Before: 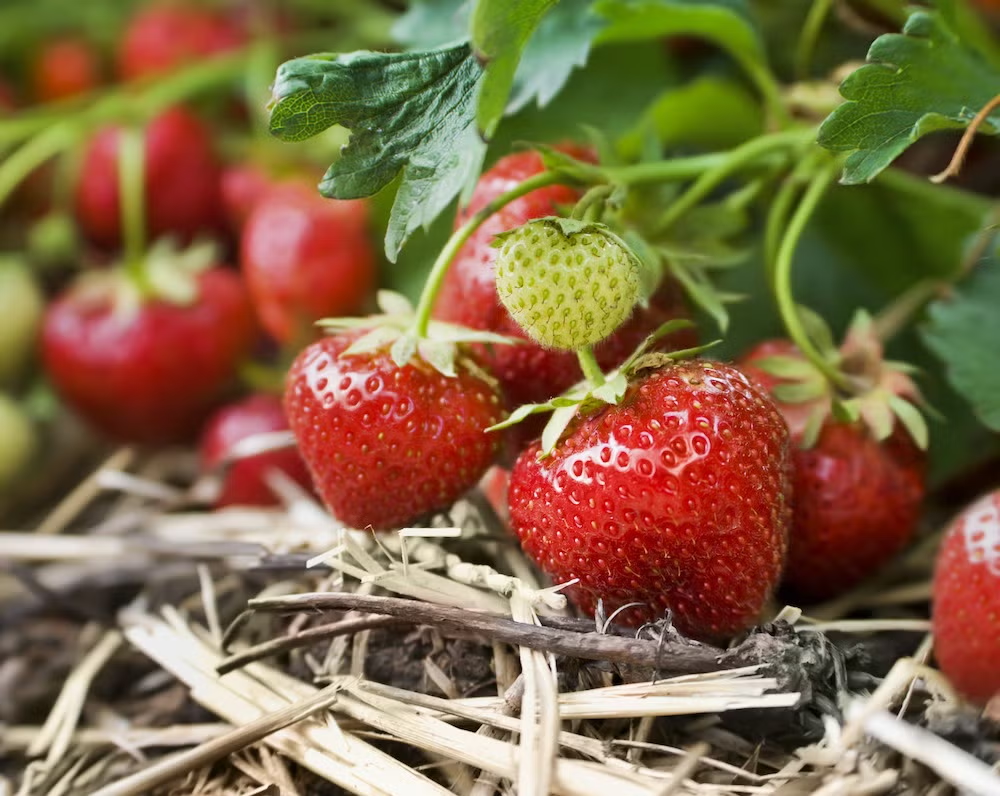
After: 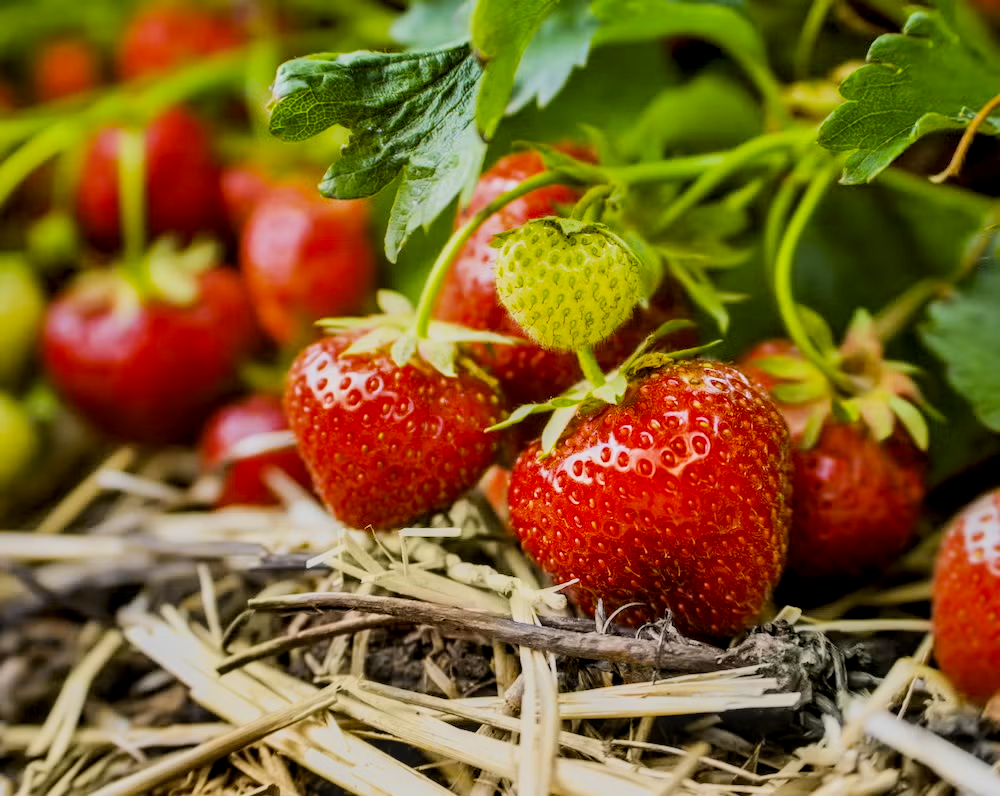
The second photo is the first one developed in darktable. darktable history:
local contrast: highlights 61%, detail 143%, midtone range 0.428
filmic rgb: black relative exposure -7.15 EV, white relative exposure 5.36 EV, hardness 3.02, color science v6 (2022)
color contrast: green-magenta contrast 1.12, blue-yellow contrast 1.95, unbound 0
